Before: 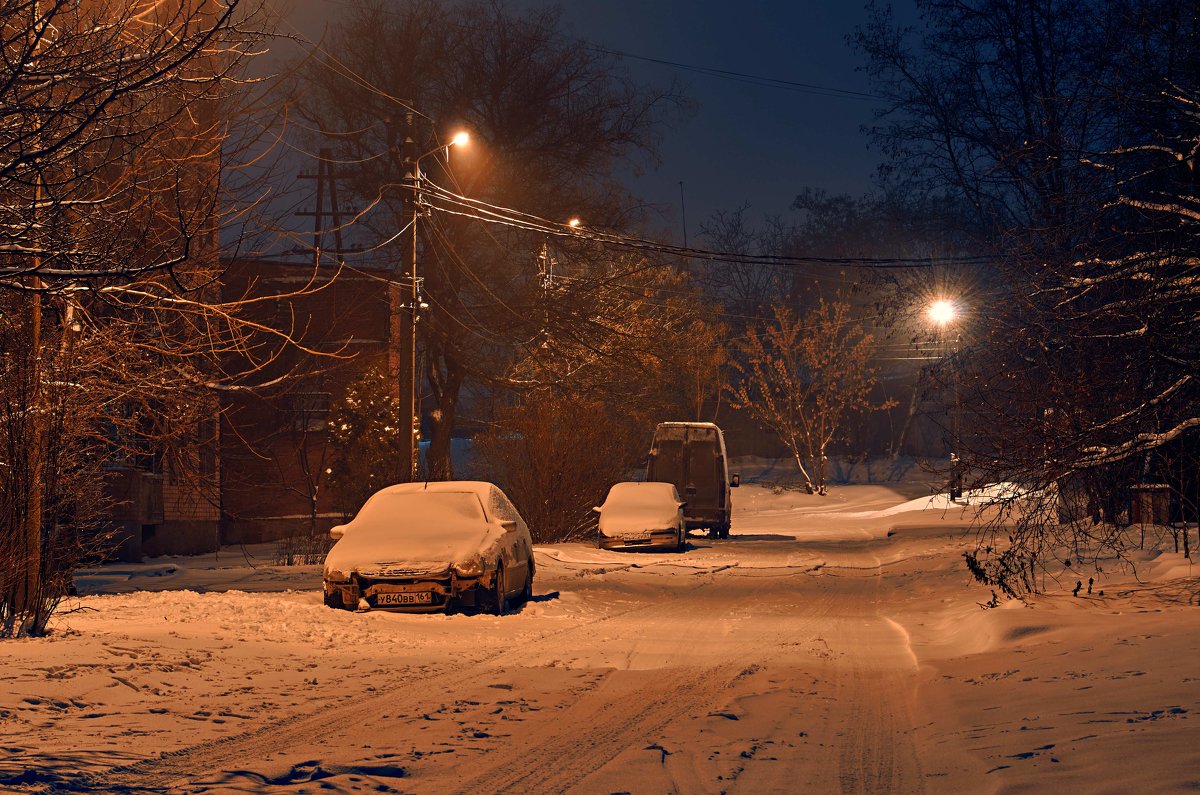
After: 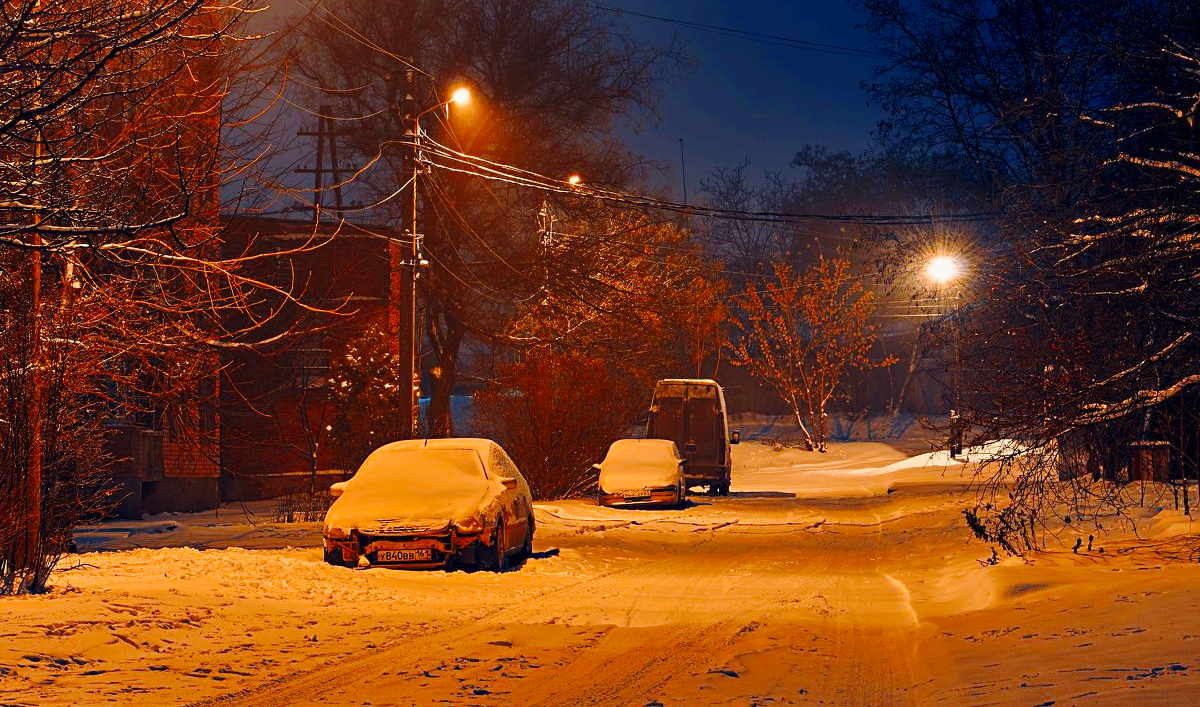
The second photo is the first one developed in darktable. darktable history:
color balance rgb: perceptual saturation grading › global saturation 12.945%, global vibrance -7.409%, contrast -12.611%, saturation formula JzAzBz (2021)
base curve: curves: ch0 [(0, 0) (0.028, 0.03) (0.121, 0.232) (0.46, 0.748) (0.859, 0.968) (1, 1)], preserve colors none
crop and rotate: top 5.463%, bottom 5.6%
